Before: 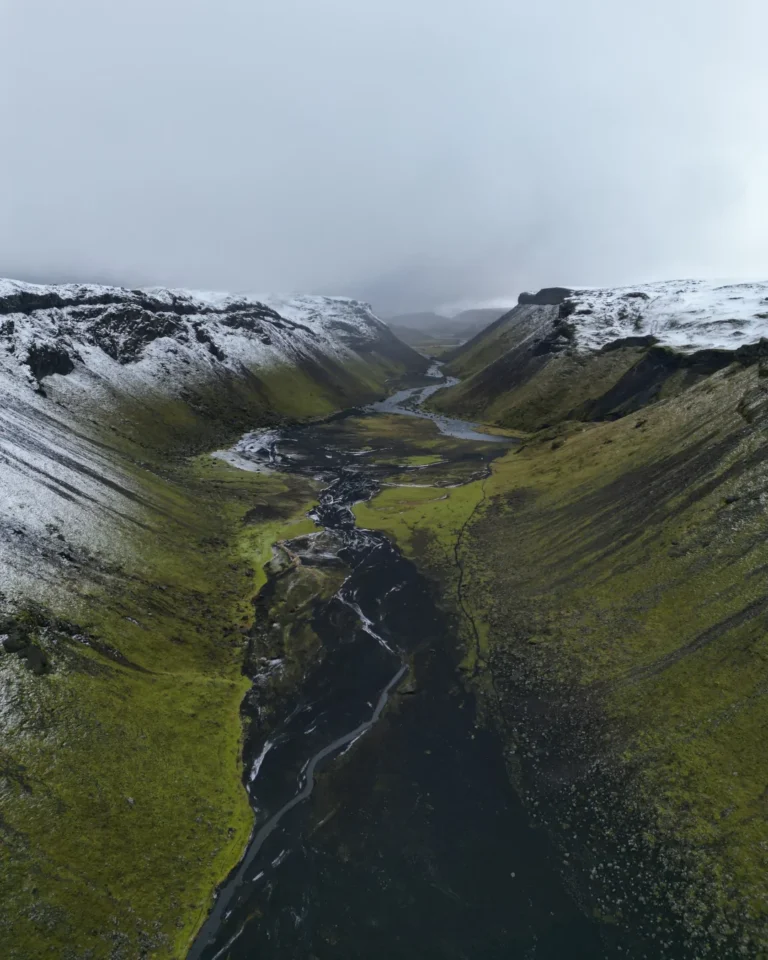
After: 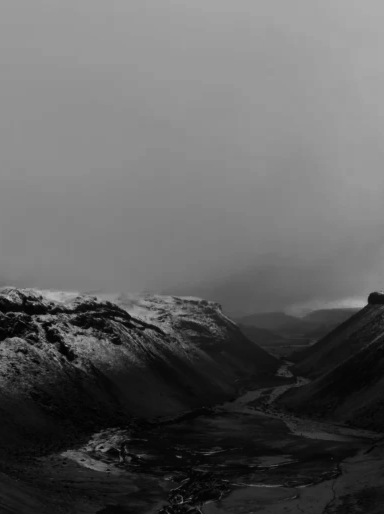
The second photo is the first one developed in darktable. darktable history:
contrast brightness saturation: contrast -0.03, brightness -0.59, saturation -1
crop: left 19.556%, right 30.401%, bottom 46.458%
